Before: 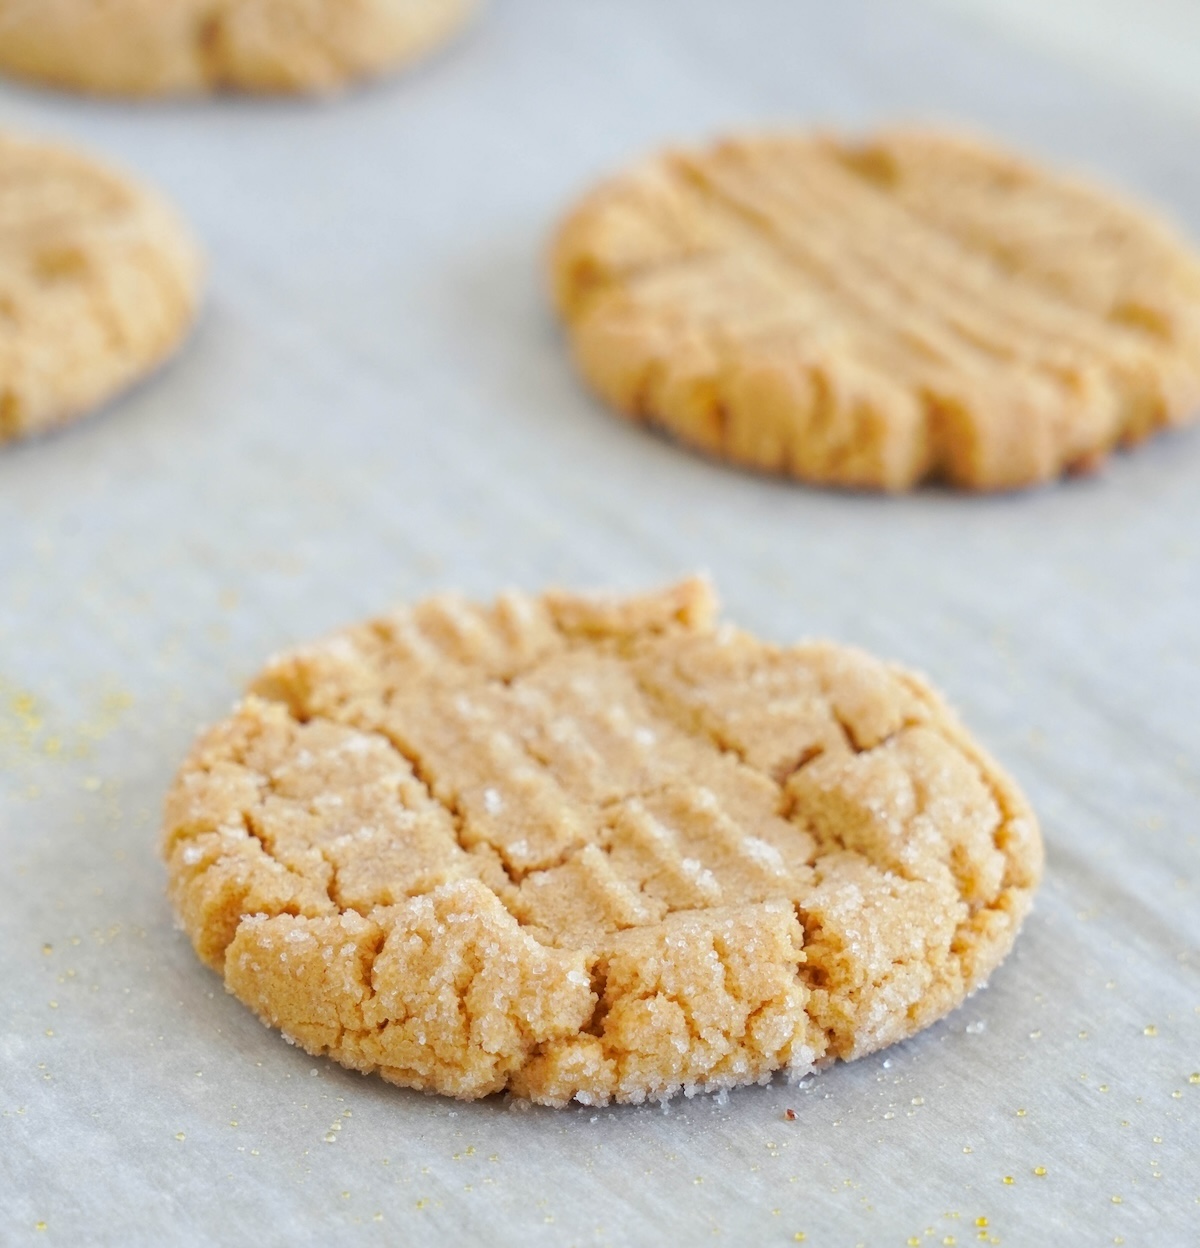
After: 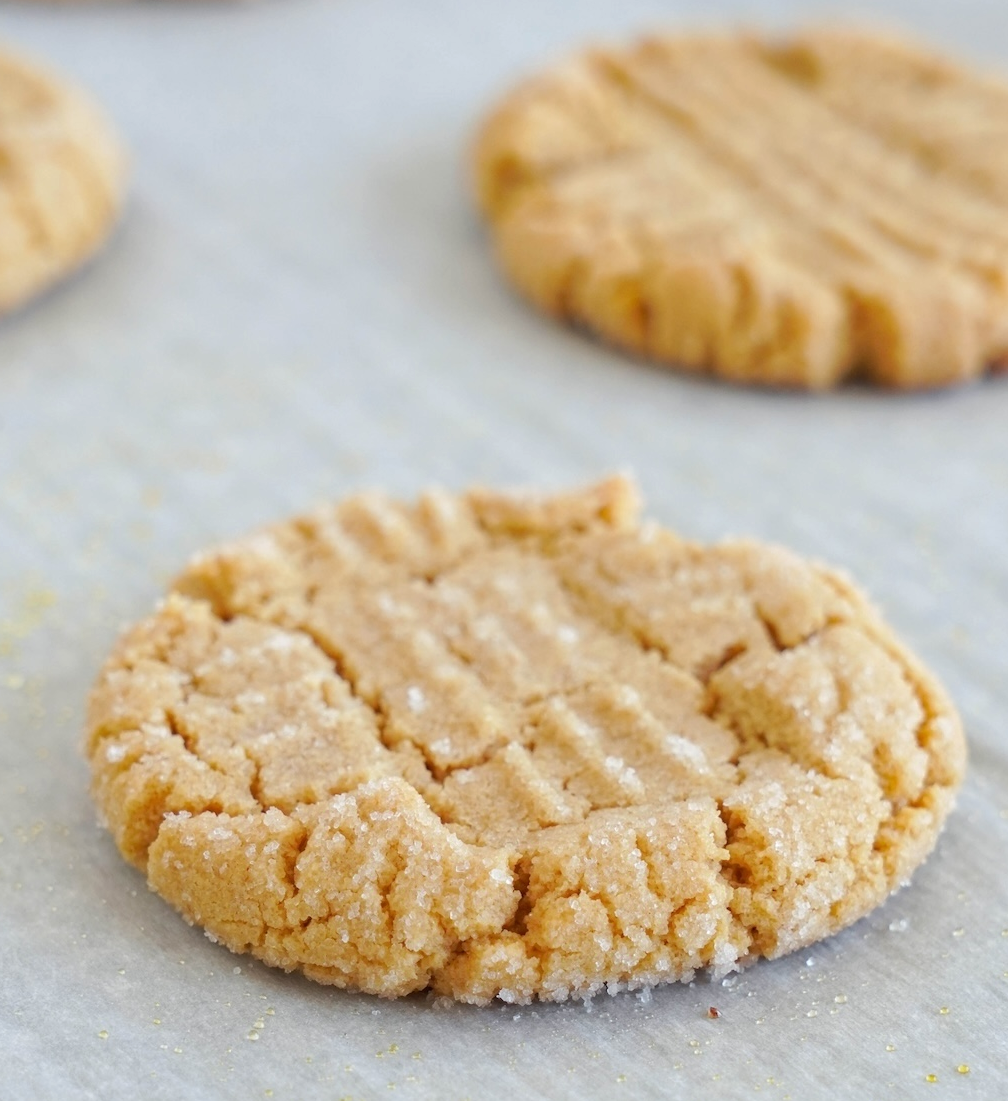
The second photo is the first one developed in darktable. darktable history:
base curve: curves: ch0 [(0, 0) (0.303, 0.277) (1, 1)]
crop: left 6.446%, top 8.188%, right 9.538%, bottom 3.548%
